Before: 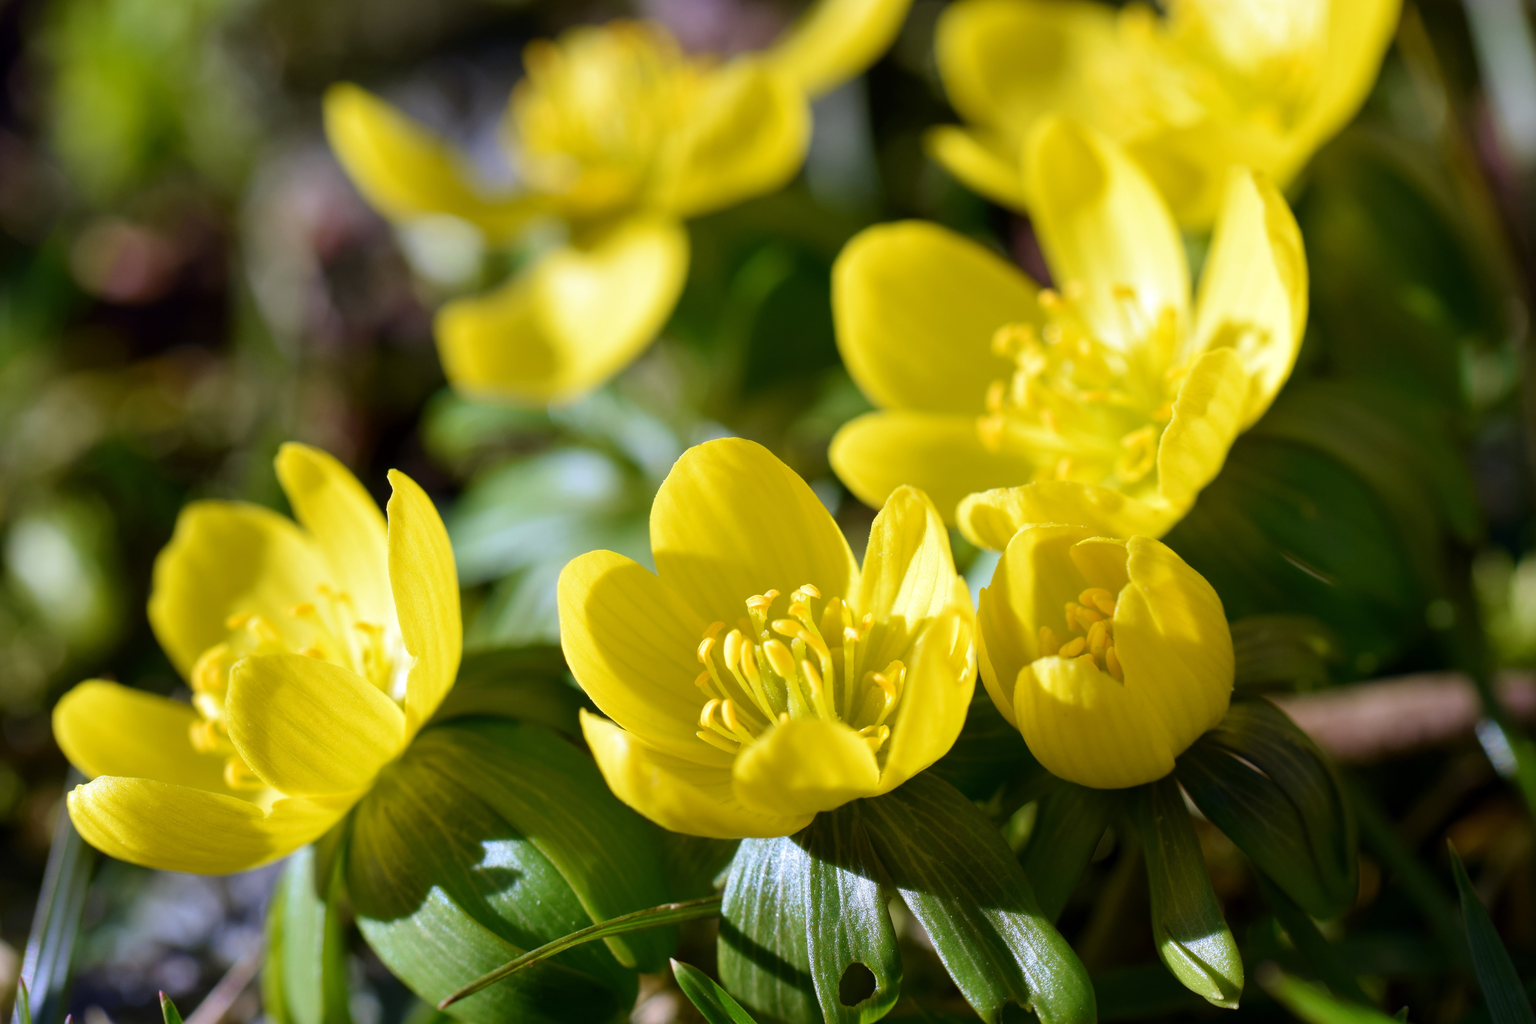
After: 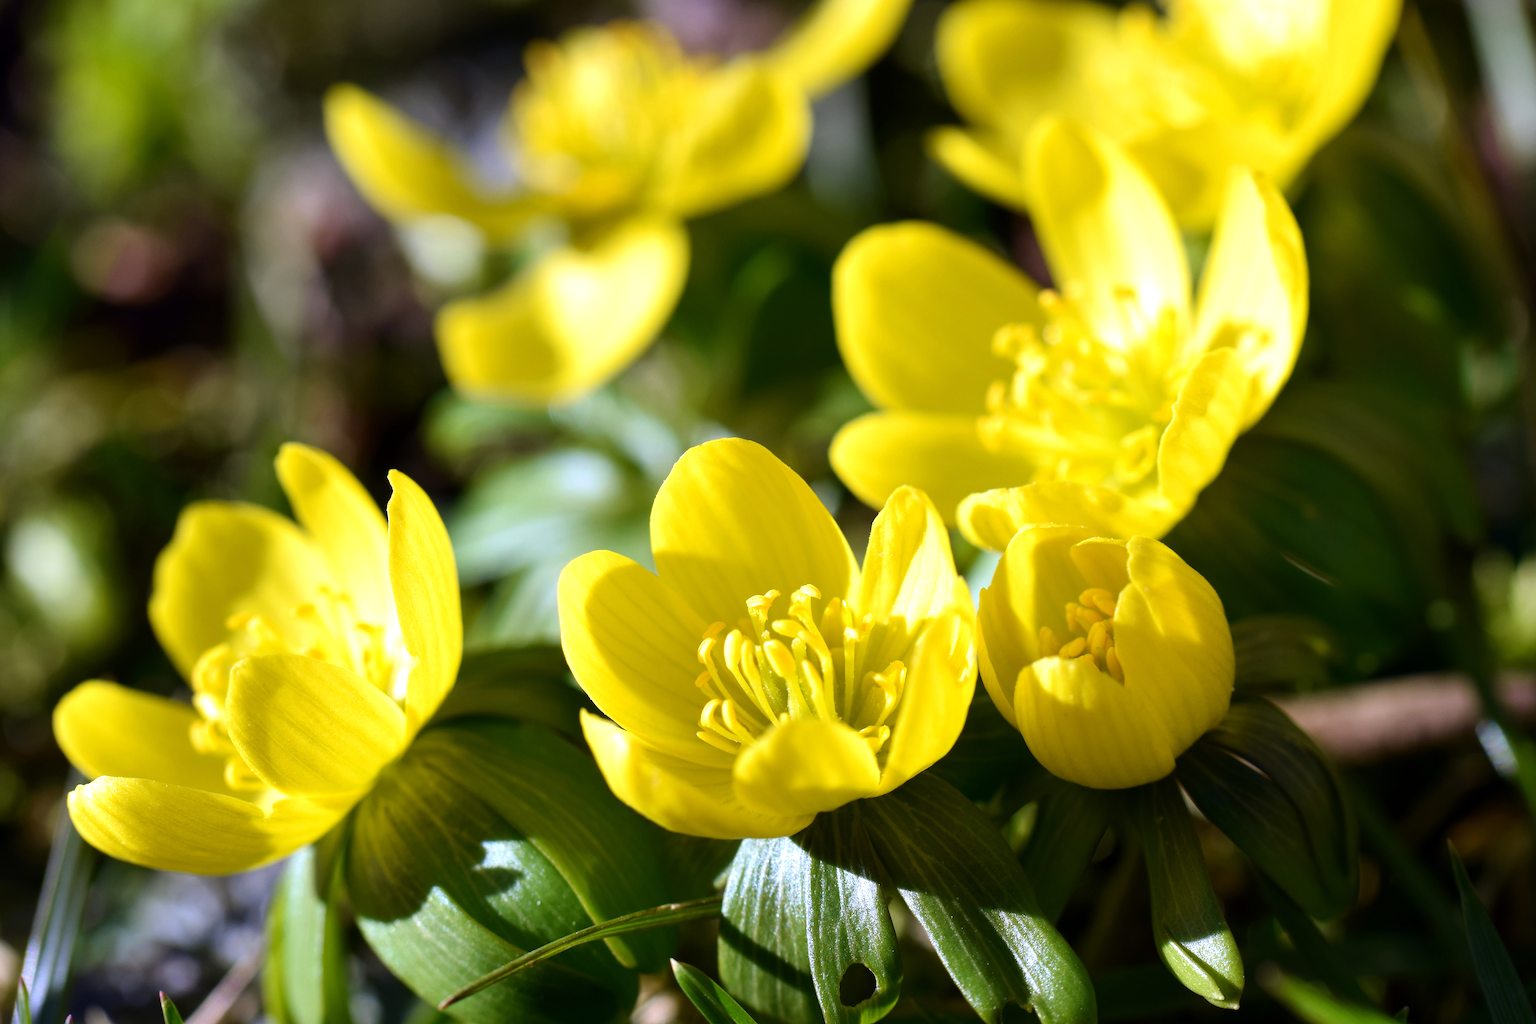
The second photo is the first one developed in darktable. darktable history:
tone equalizer: -8 EV -0.441 EV, -7 EV -0.404 EV, -6 EV -0.358 EV, -5 EV -0.211 EV, -3 EV 0.19 EV, -2 EV 0.321 EV, -1 EV 0.381 EV, +0 EV 0.406 EV, edges refinement/feathering 500, mask exposure compensation -1.57 EV, preserve details no
